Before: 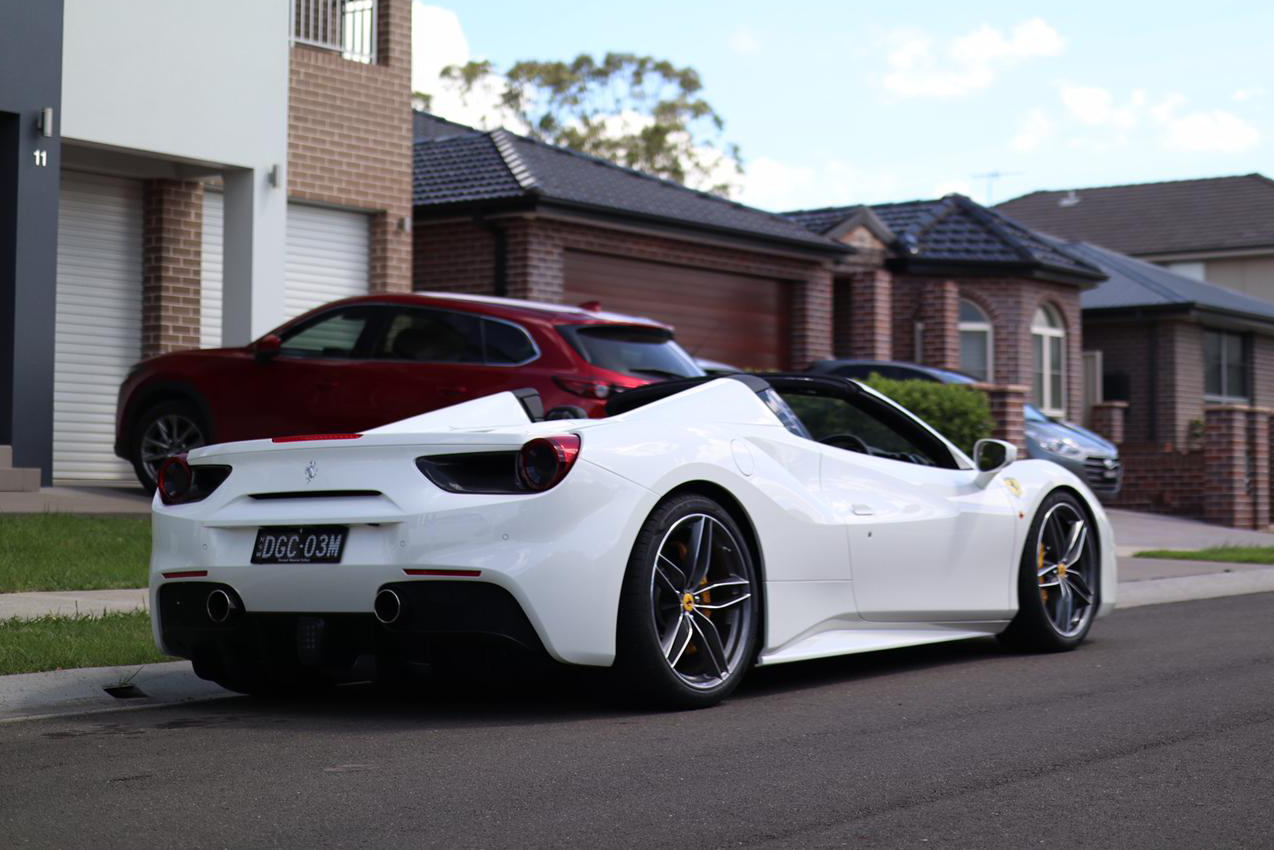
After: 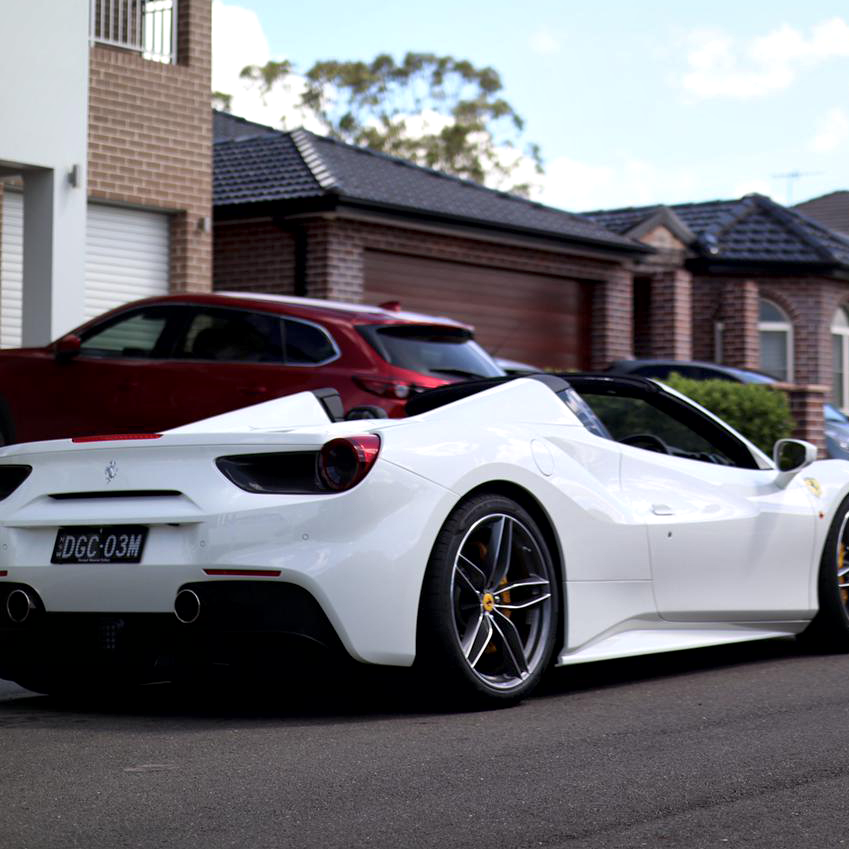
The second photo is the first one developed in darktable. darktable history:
crop and rotate: left 15.754%, right 17.579%
local contrast: mode bilateral grid, contrast 25, coarseness 60, detail 151%, midtone range 0.2
